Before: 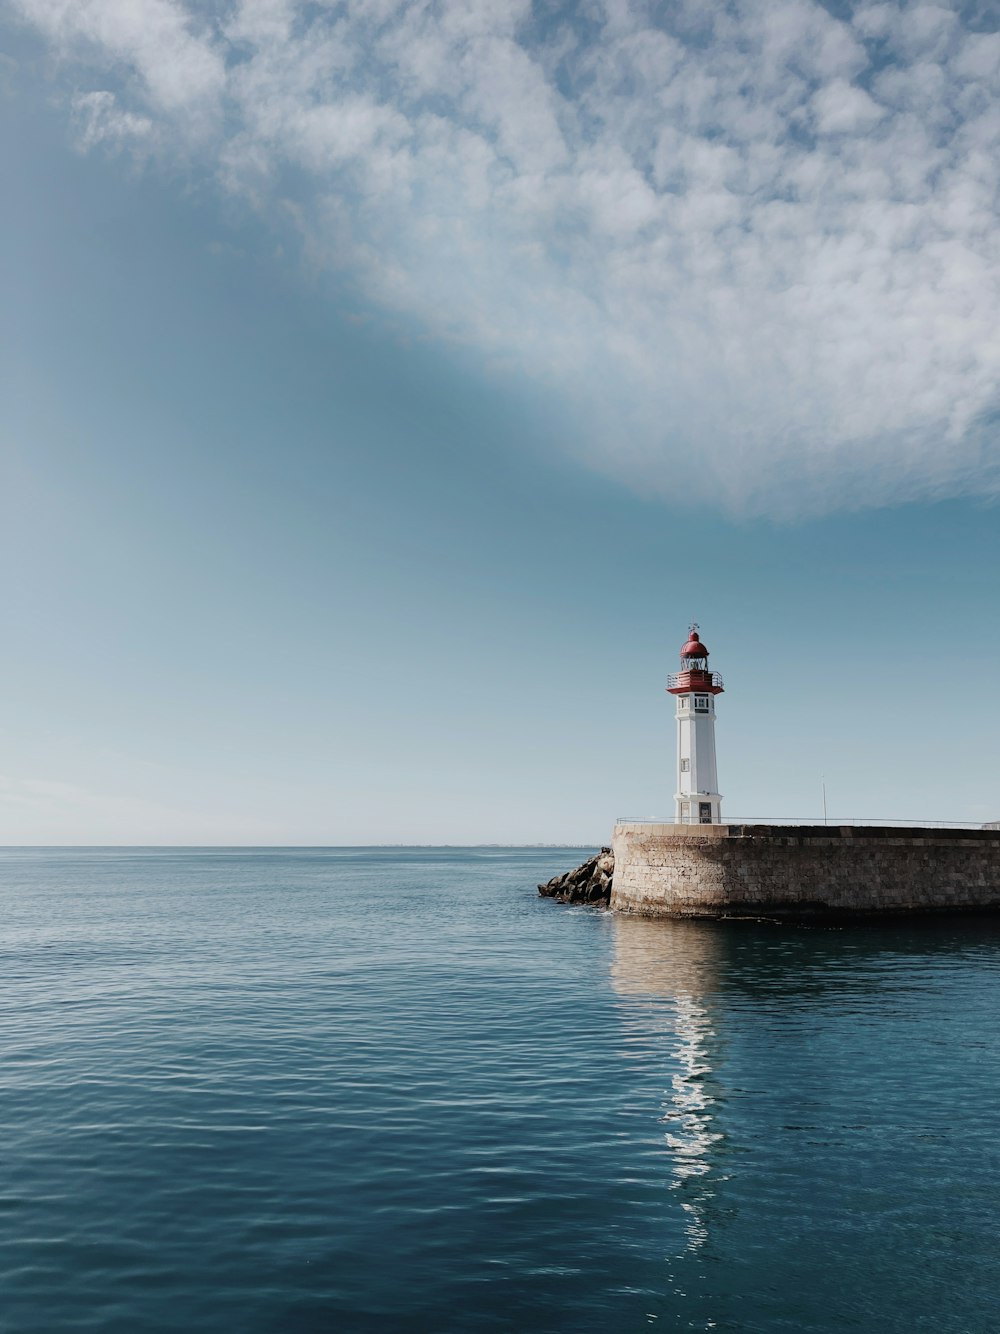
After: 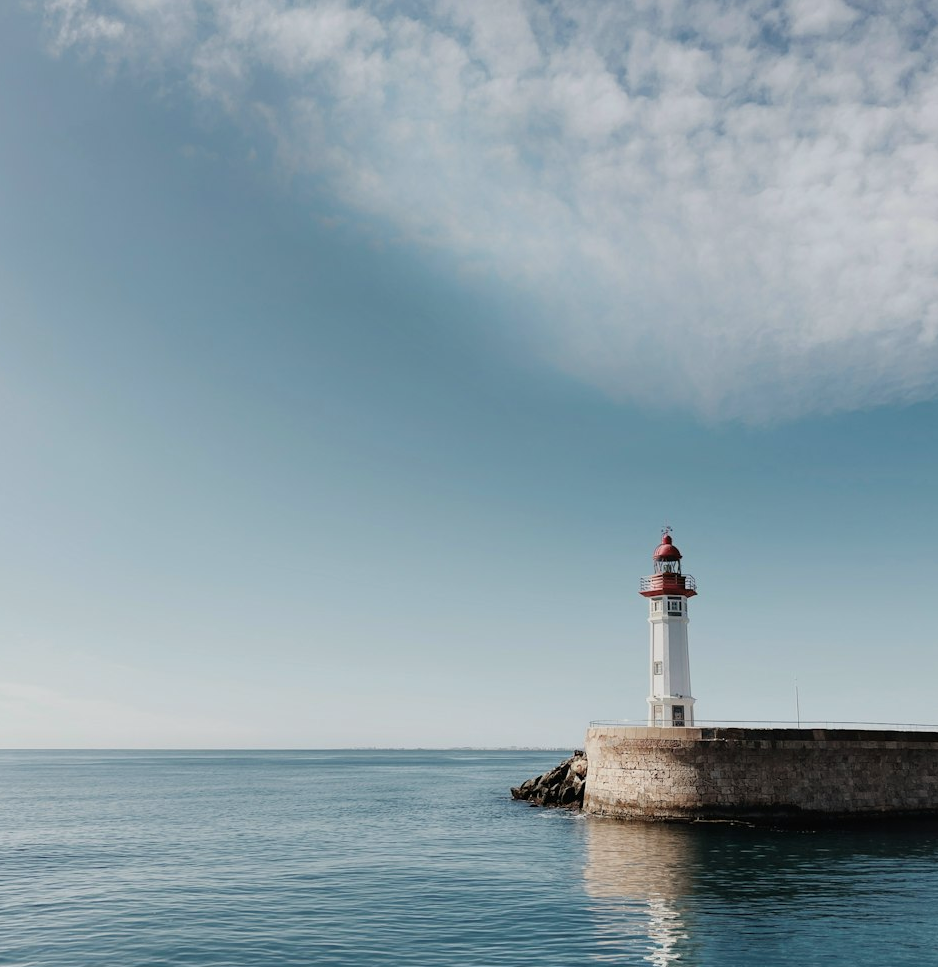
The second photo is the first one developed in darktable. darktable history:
white balance: red 1.009, blue 0.985
crop: left 2.737%, top 7.287%, right 3.421%, bottom 20.179%
